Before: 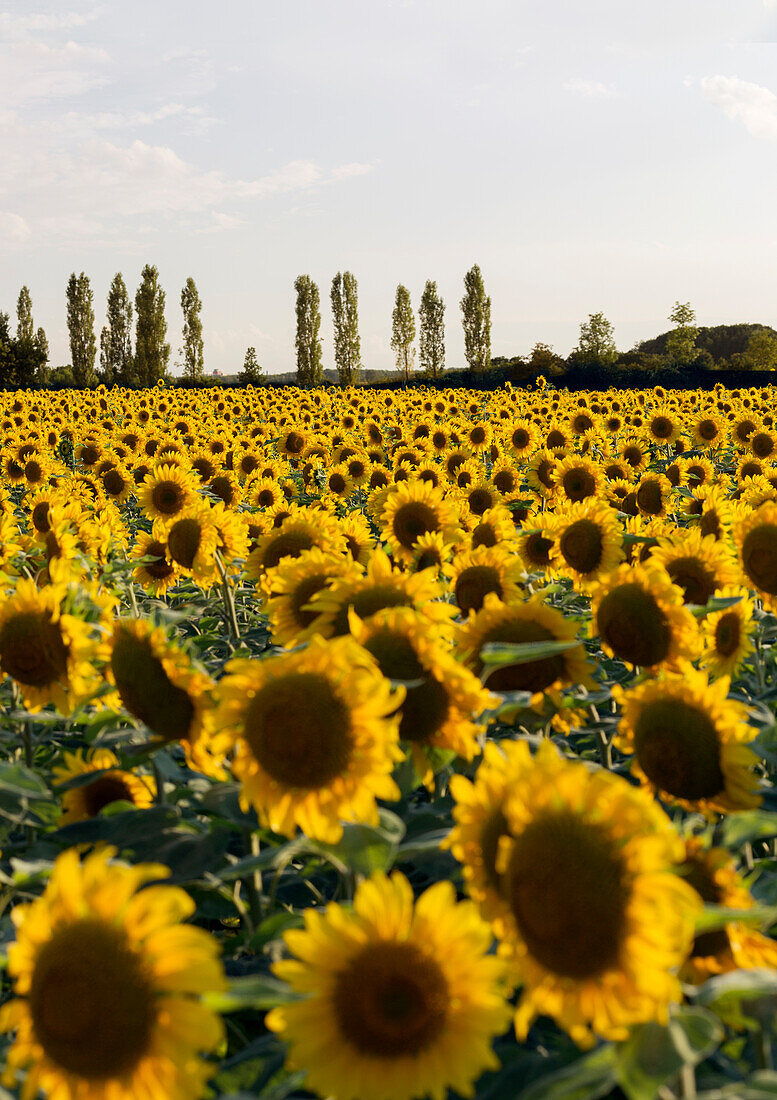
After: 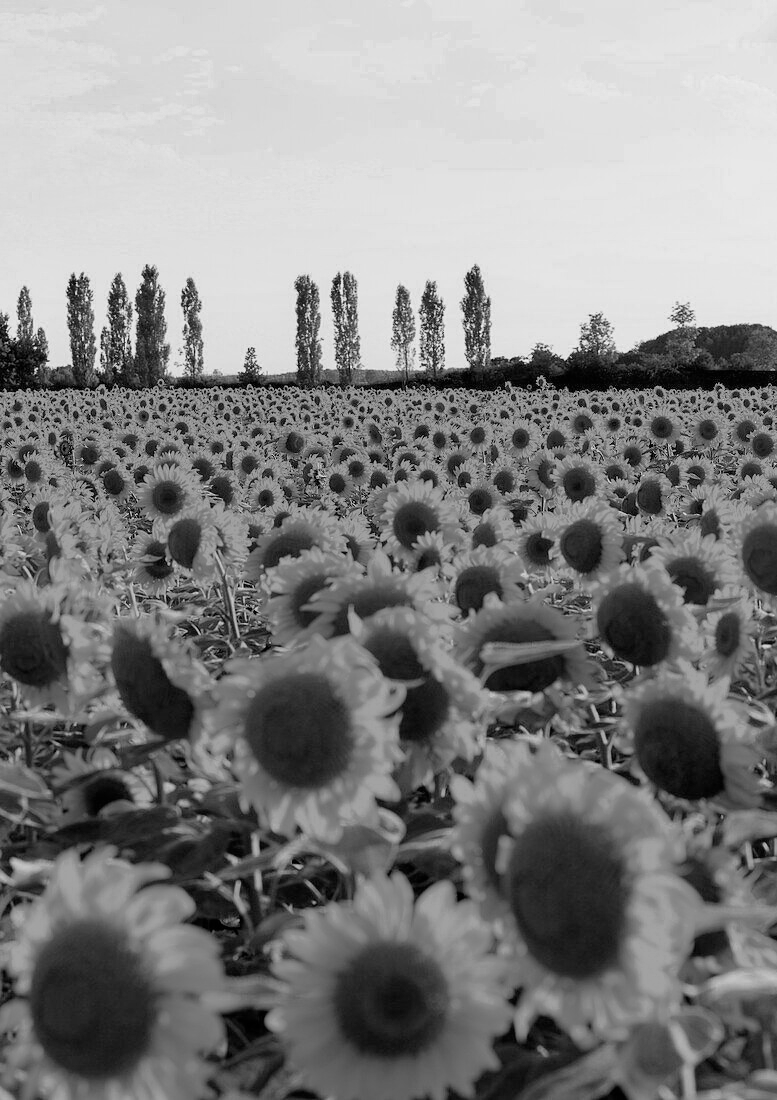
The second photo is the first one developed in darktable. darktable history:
shadows and highlights: shadows 60, soften with gaussian
color zones: curves: ch0 [(0.826, 0.353)]; ch1 [(0.242, 0.647) (0.889, 0.342)]; ch2 [(0.246, 0.089) (0.969, 0.068)]
monochrome: on, module defaults
exposure: black level correction 0, exposure 1.2 EV, compensate highlight preservation false
filmic rgb: black relative exposure -7.65 EV, white relative exposure 4.56 EV, hardness 3.61
